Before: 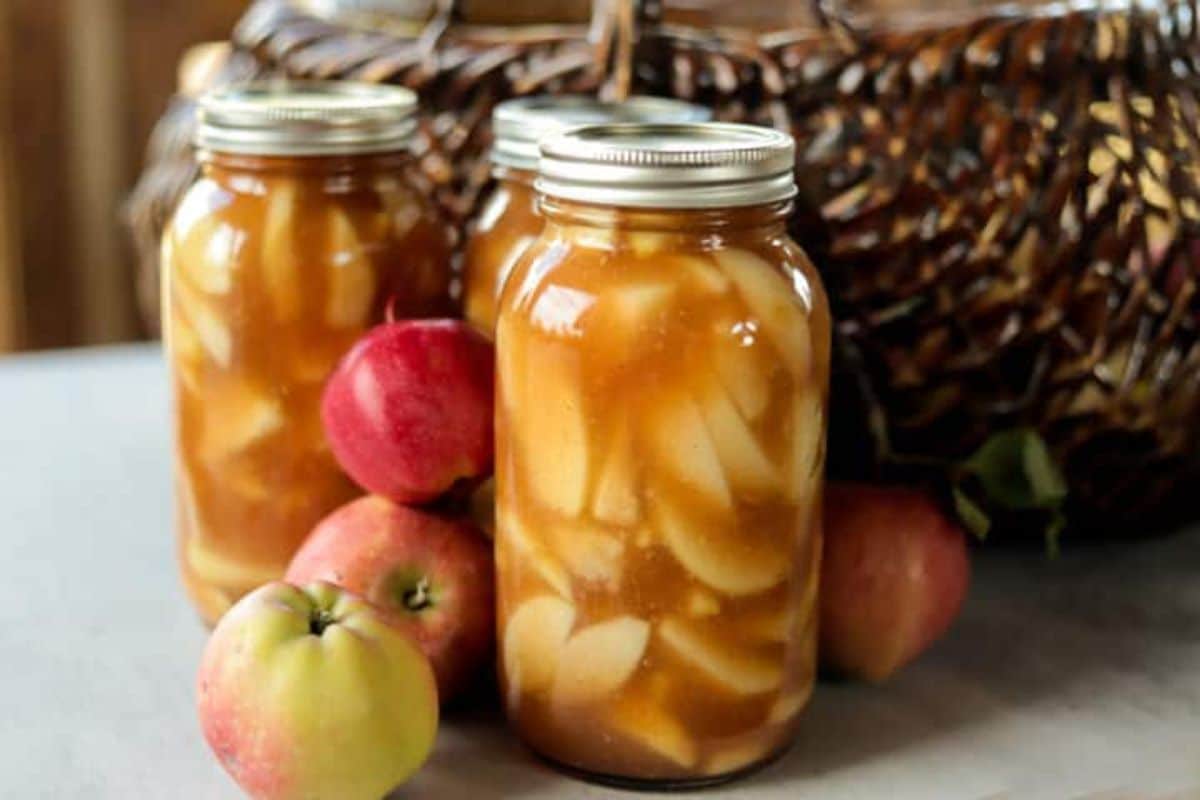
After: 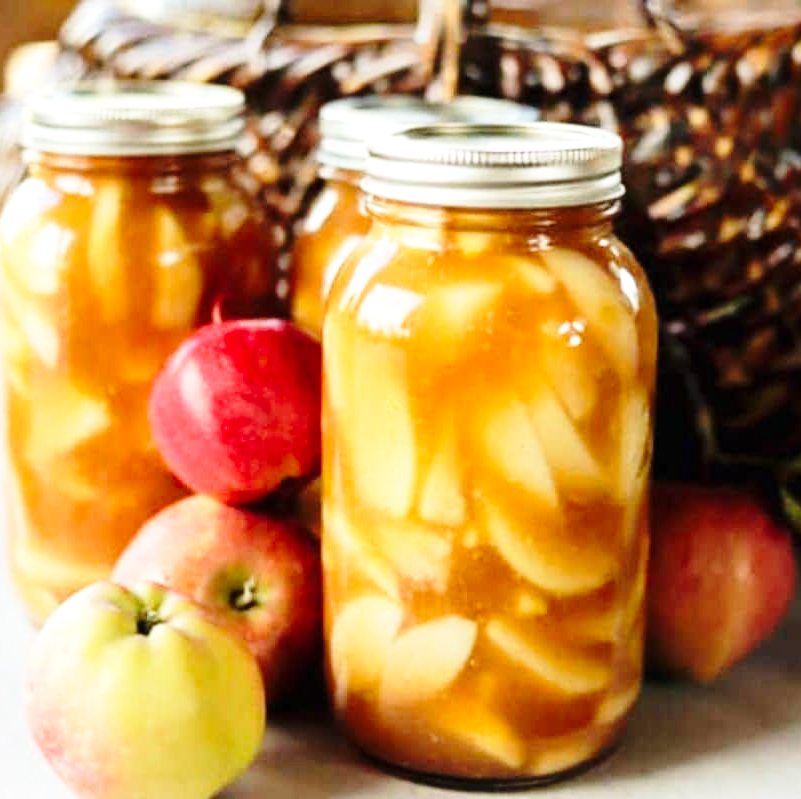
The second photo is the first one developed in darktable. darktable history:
crop and rotate: left 14.499%, right 18.738%
base curve: curves: ch0 [(0, 0) (0.028, 0.03) (0.121, 0.232) (0.46, 0.748) (0.859, 0.968) (1, 1)], preserve colors none
exposure: black level correction 0, exposure 0.301 EV, compensate highlight preservation false
